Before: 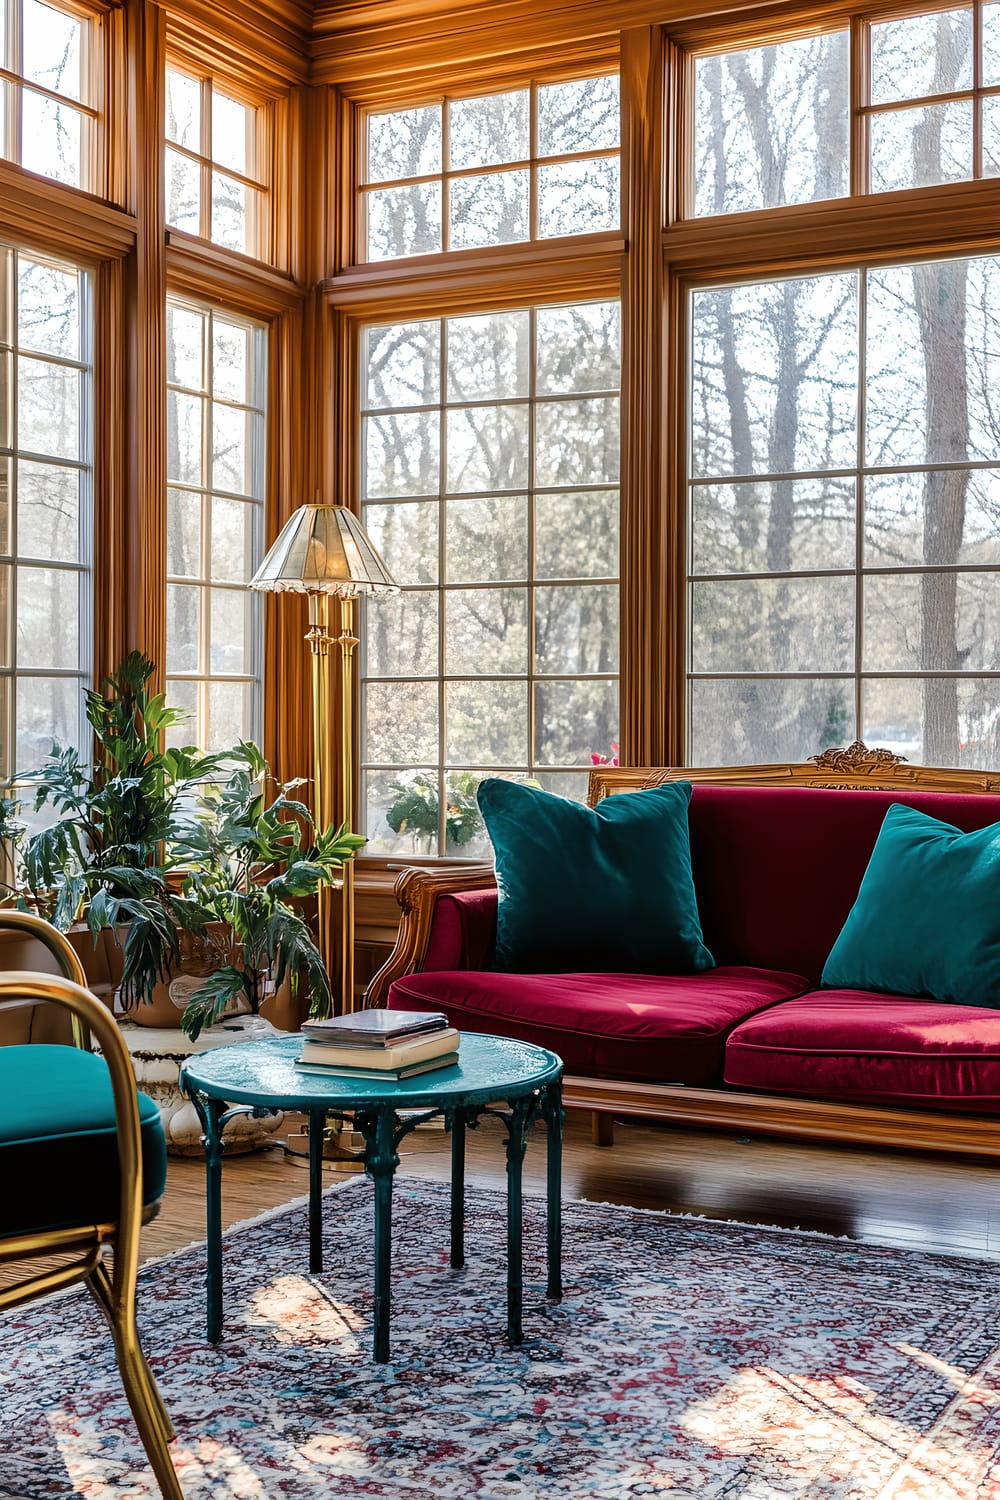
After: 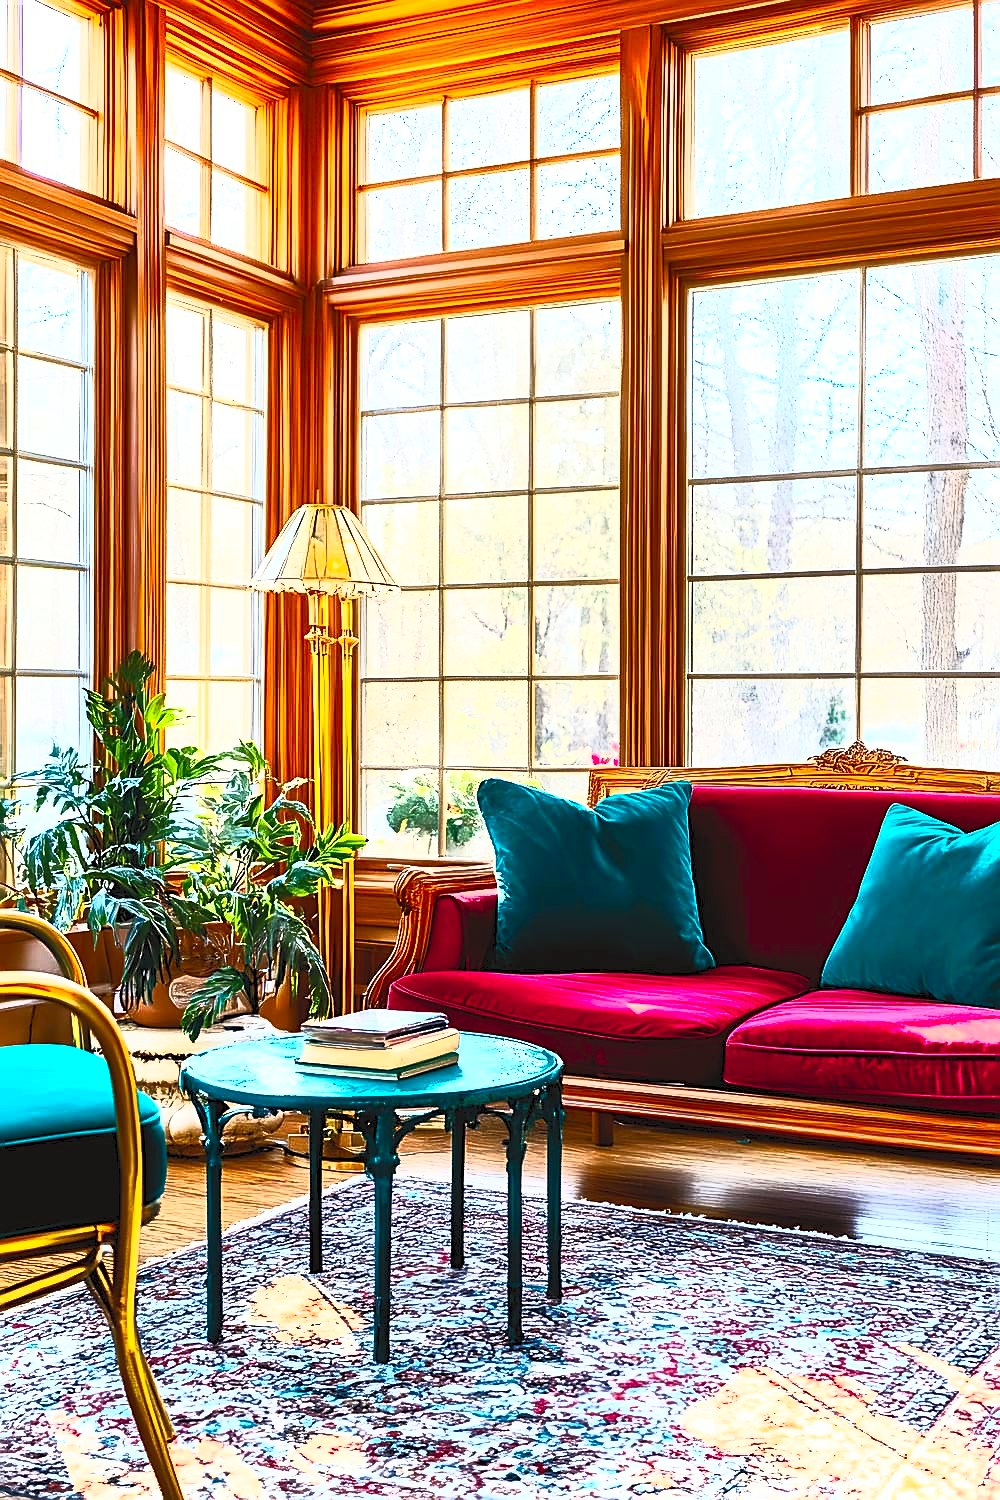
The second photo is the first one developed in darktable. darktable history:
contrast brightness saturation: contrast 1, brightness 1, saturation 1
sharpen: on, module defaults
